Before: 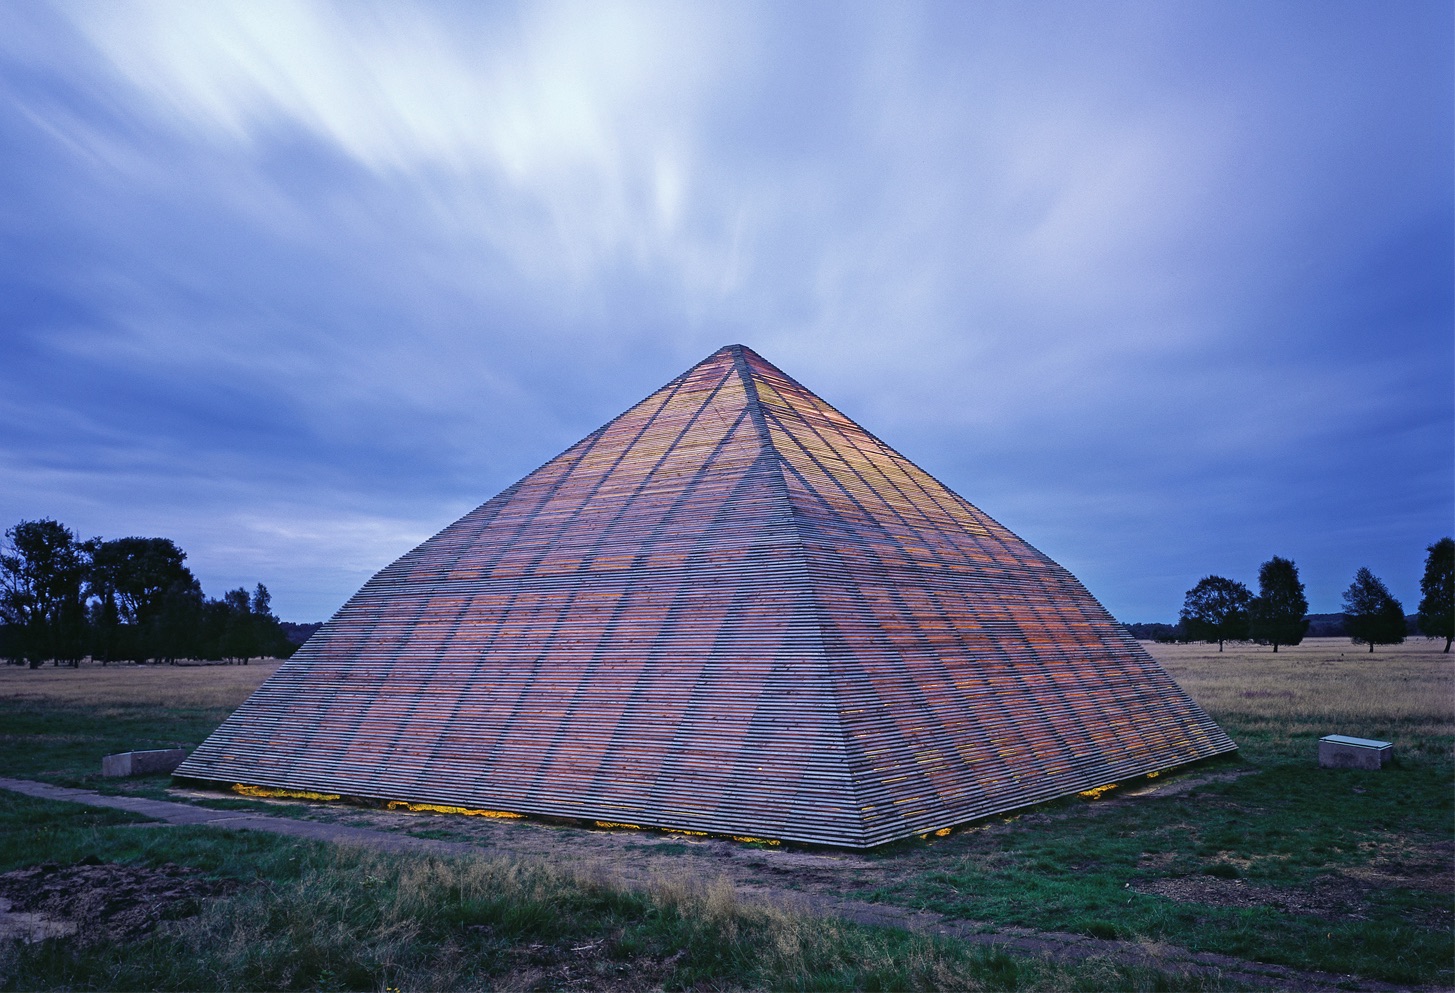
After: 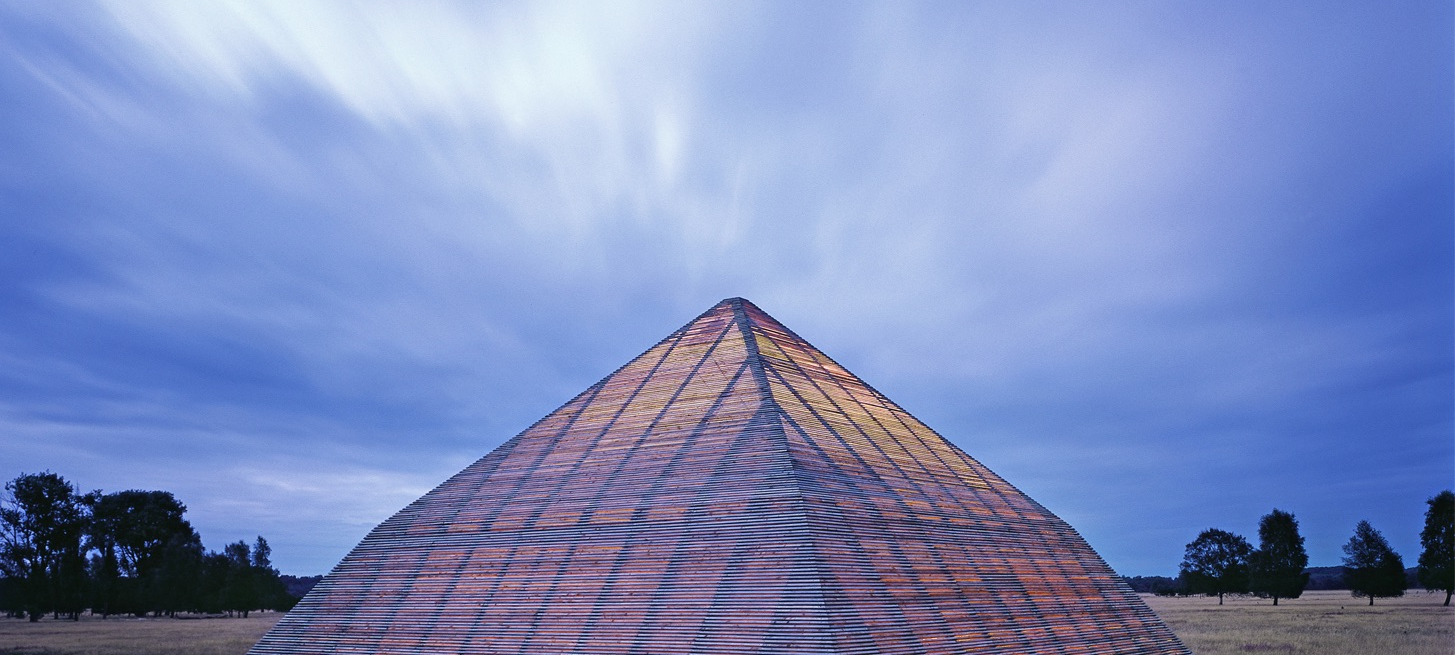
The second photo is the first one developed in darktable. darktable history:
crop and rotate: top 4.774%, bottom 29.185%
